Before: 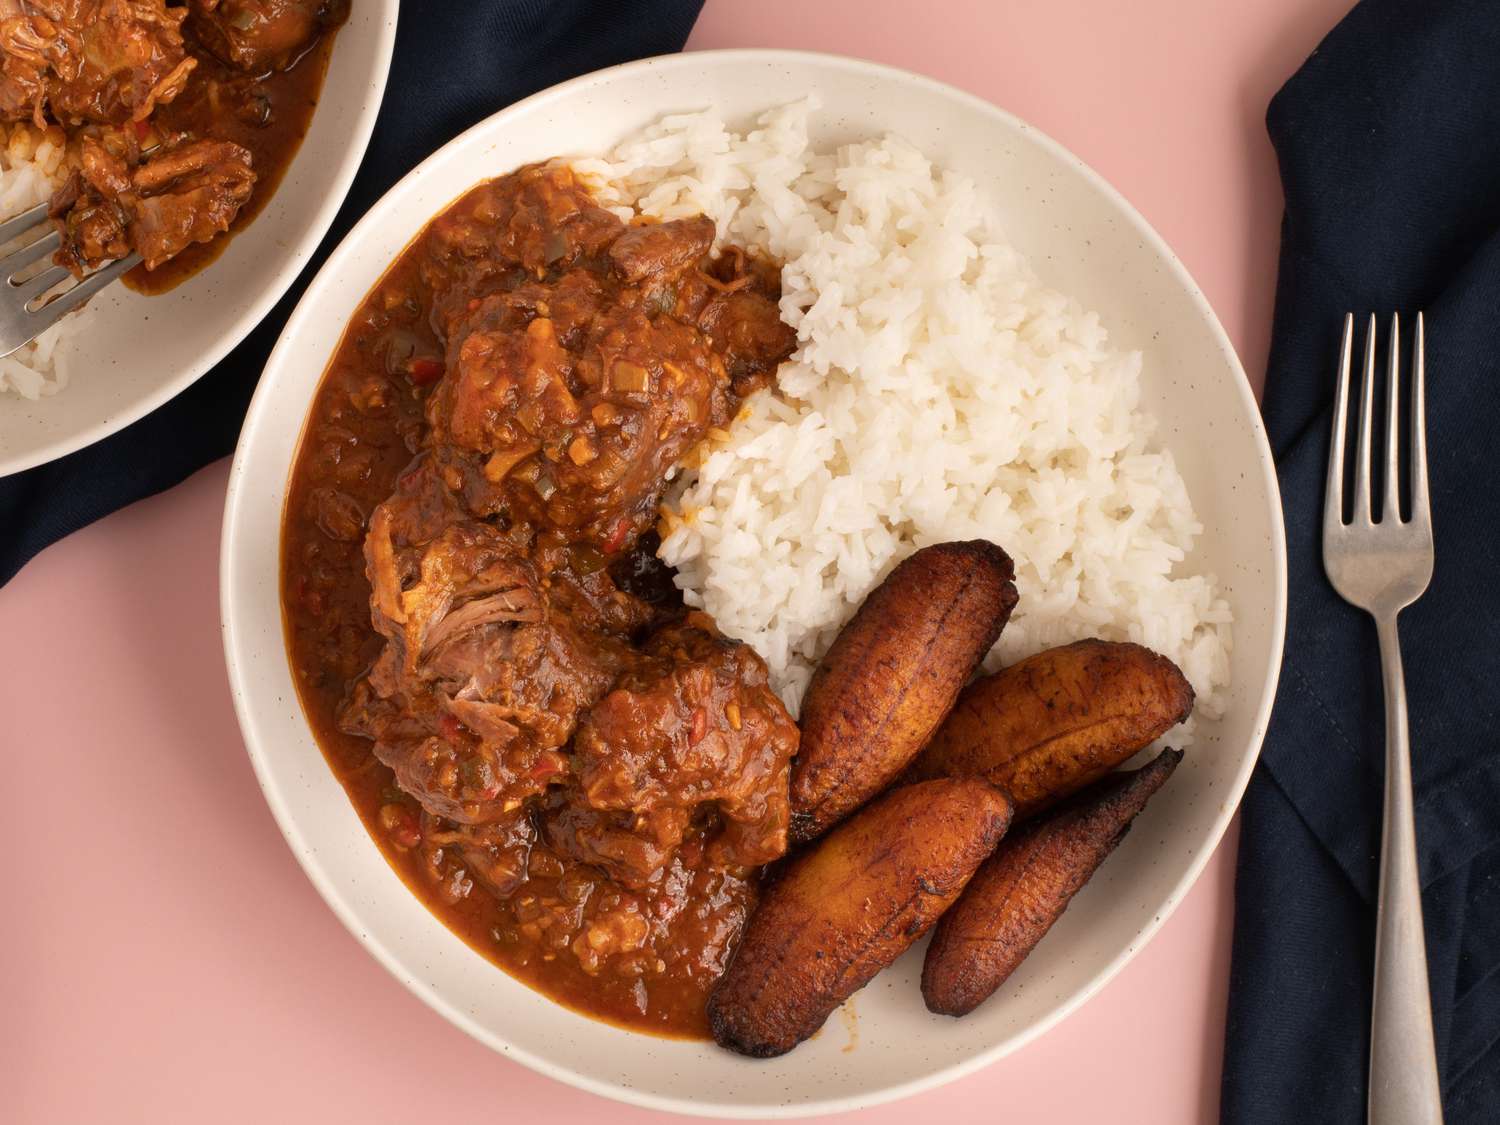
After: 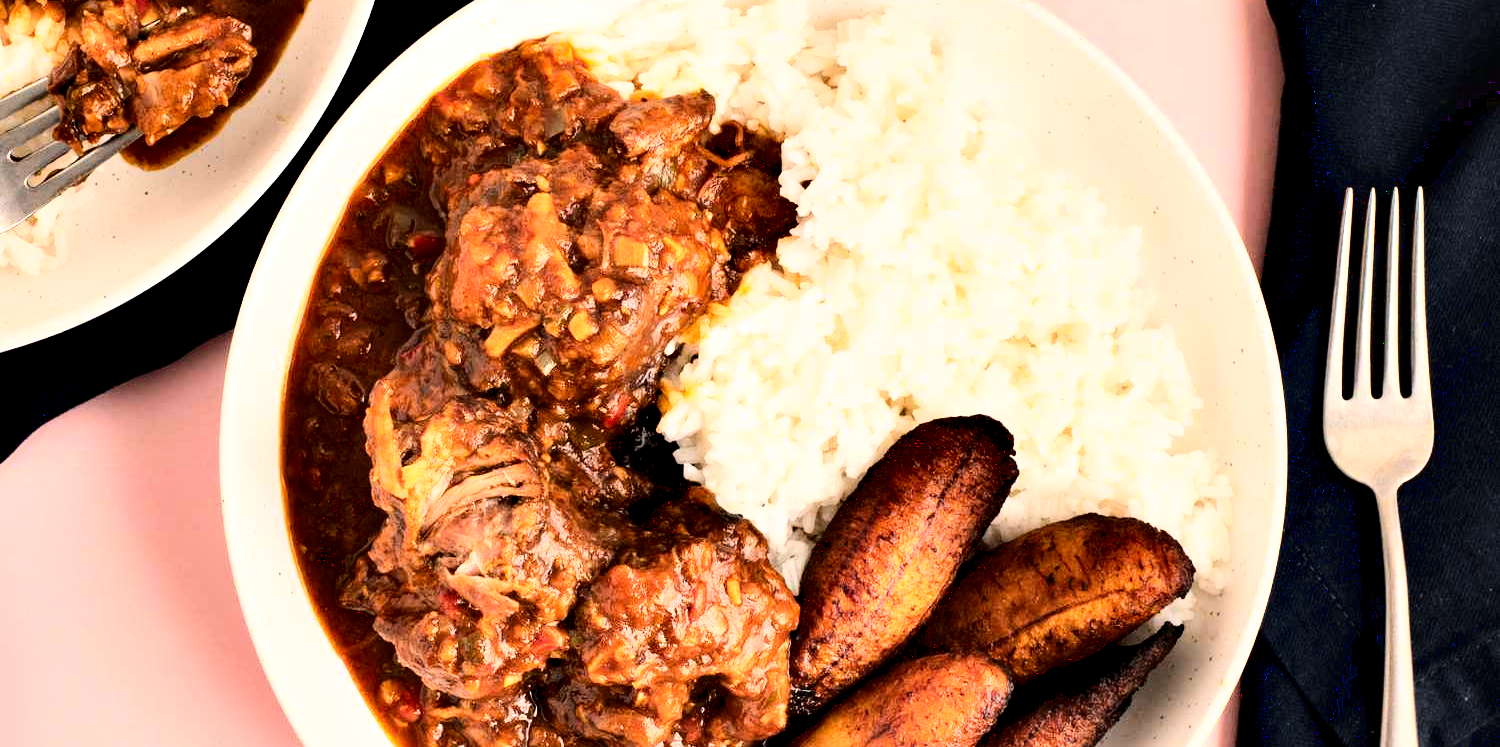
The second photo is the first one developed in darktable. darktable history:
crop: top 11.154%, bottom 22.427%
base curve: curves: ch0 [(0, 0.003) (0.001, 0.002) (0.006, 0.004) (0.02, 0.022) (0.048, 0.086) (0.094, 0.234) (0.162, 0.431) (0.258, 0.629) (0.385, 0.8) (0.548, 0.918) (0.751, 0.988) (1, 1)]
contrast equalizer: octaves 7, y [[0.6 ×6], [0.55 ×6], [0 ×6], [0 ×6], [0 ×6]]
